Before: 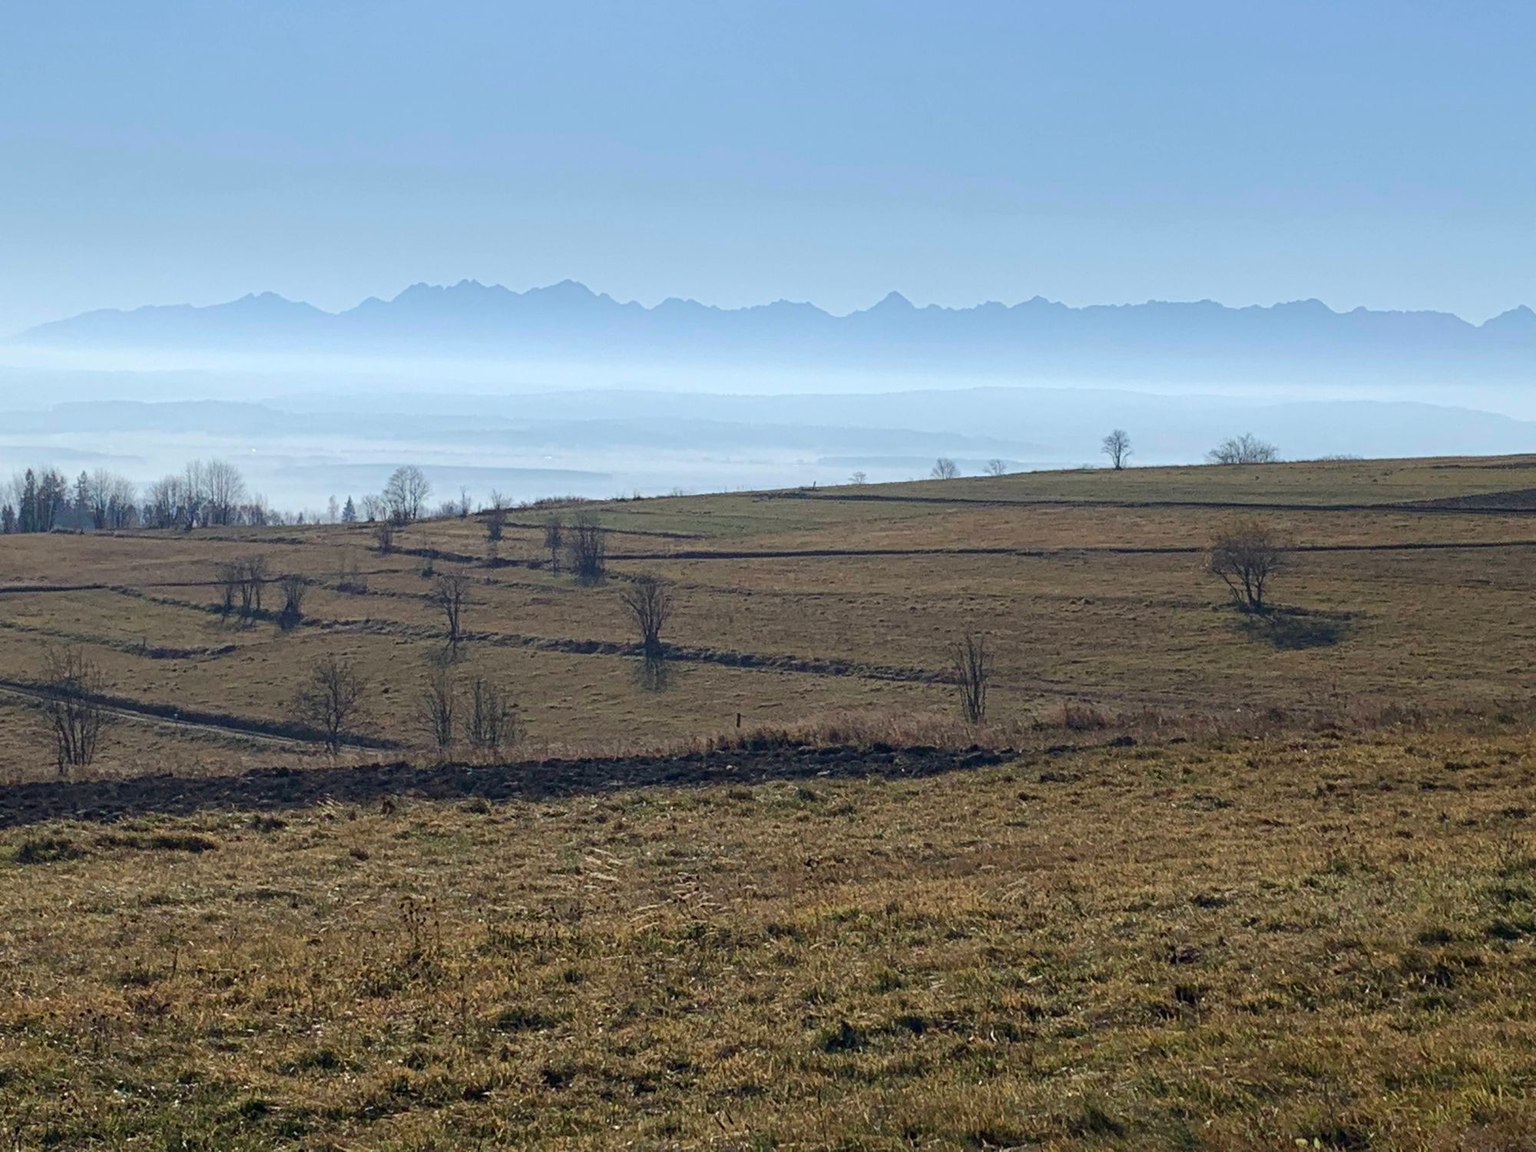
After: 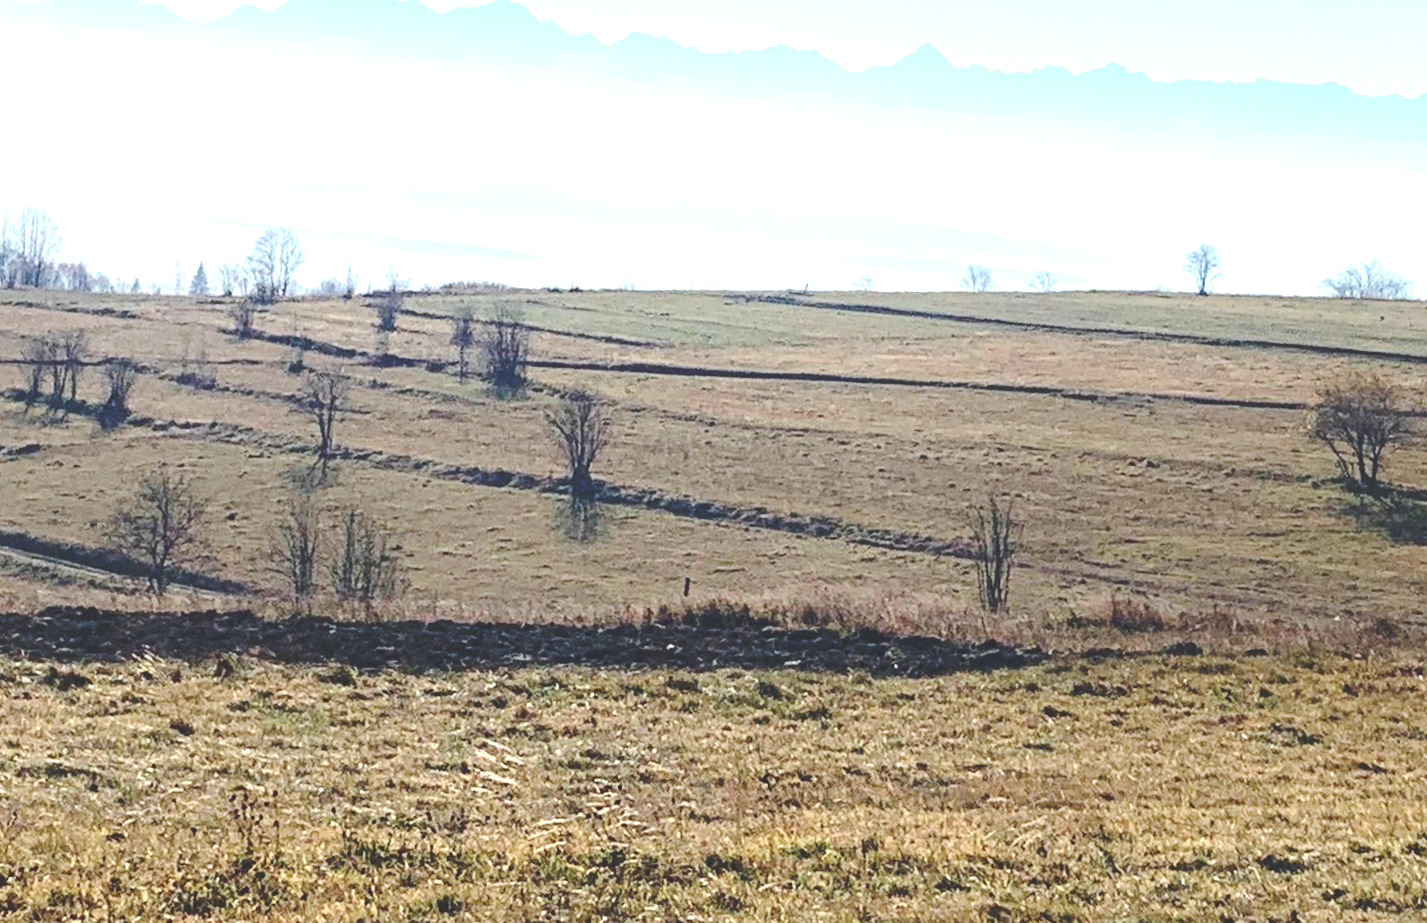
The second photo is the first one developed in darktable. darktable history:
exposure: exposure 0.732 EV, compensate highlight preservation false
base curve: curves: ch0 [(0, 0.024) (0.055, 0.065) (0.121, 0.166) (0.236, 0.319) (0.693, 0.726) (1, 1)], preserve colors none
crop and rotate: angle -3.94°, left 9.814%, top 20.829%, right 12.426%, bottom 12.131%
tone equalizer: -8 EV 0.001 EV, -7 EV -0.003 EV, -6 EV 0.002 EV, -5 EV -0.019 EV, -4 EV -0.104 EV, -3 EV -0.167 EV, -2 EV 0.253 EV, -1 EV 0.722 EV, +0 EV 0.509 EV
